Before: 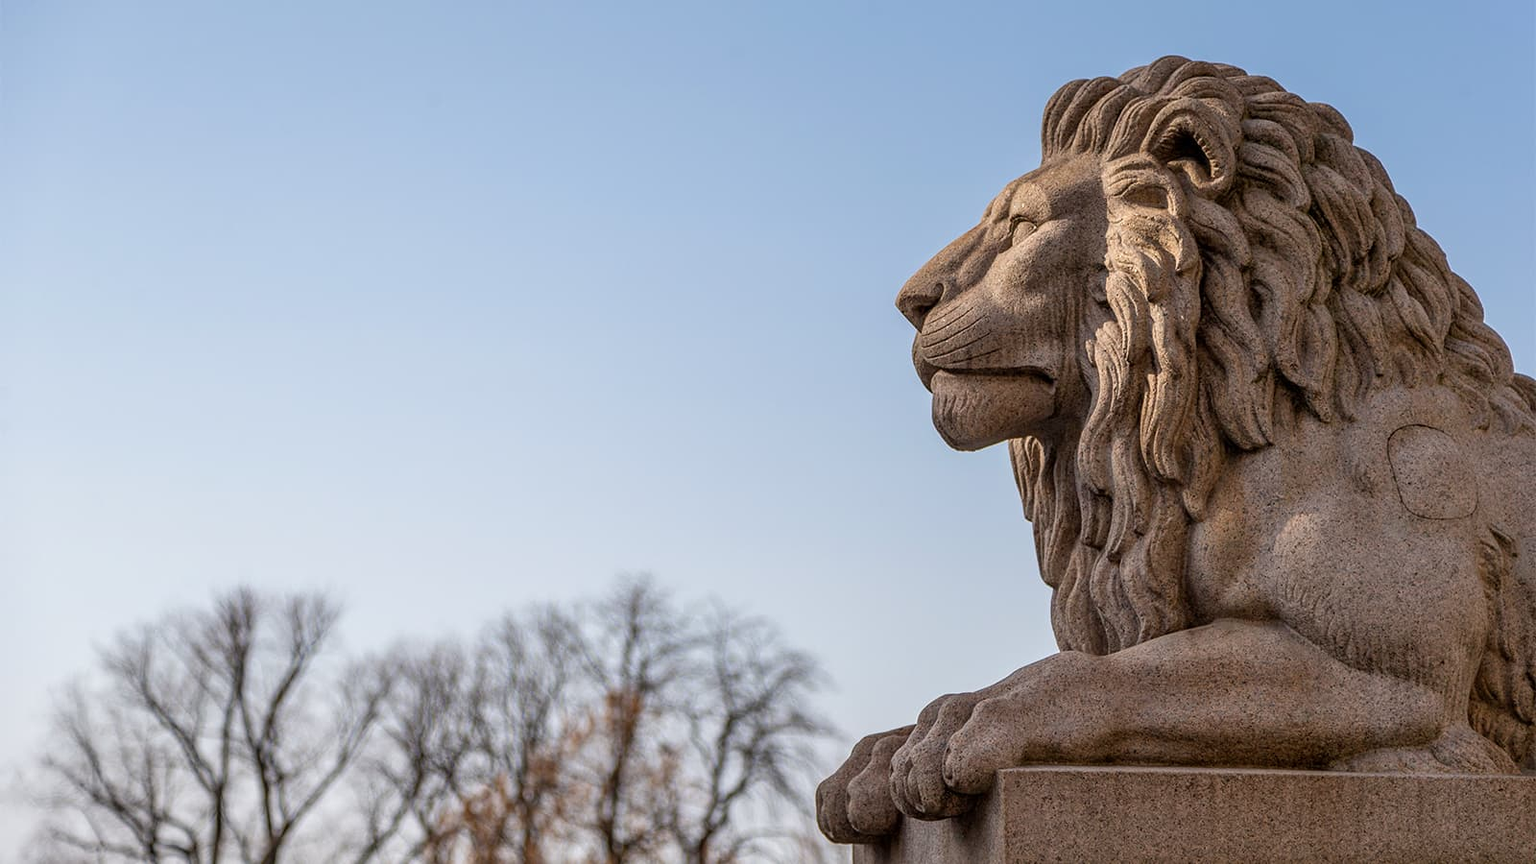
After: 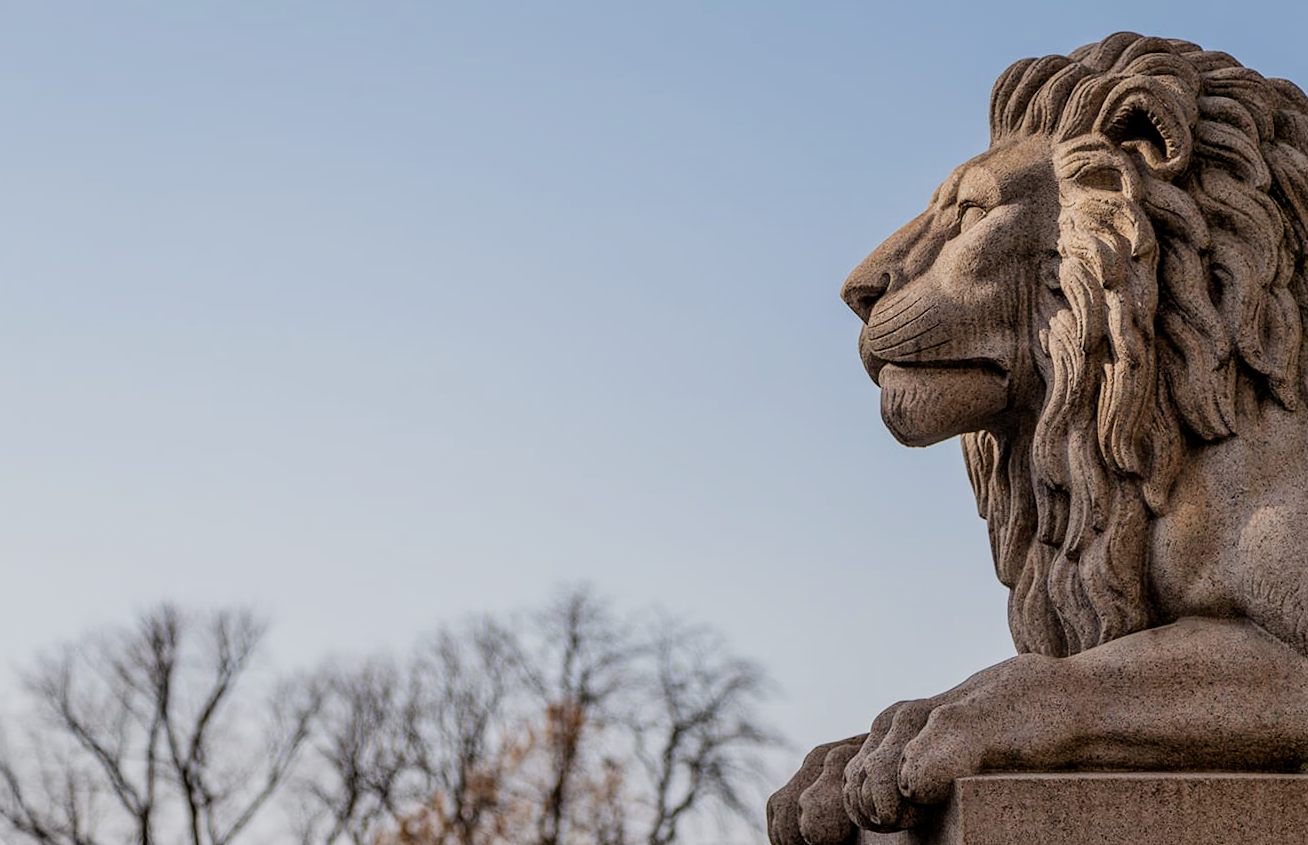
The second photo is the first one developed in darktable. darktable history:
crop and rotate: angle 1°, left 4.281%, top 0.642%, right 11.383%, bottom 2.486%
filmic rgb: black relative exposure -7.65 EV, hardness 4.02, contrast 1.1, highlights saturation mix -30%
